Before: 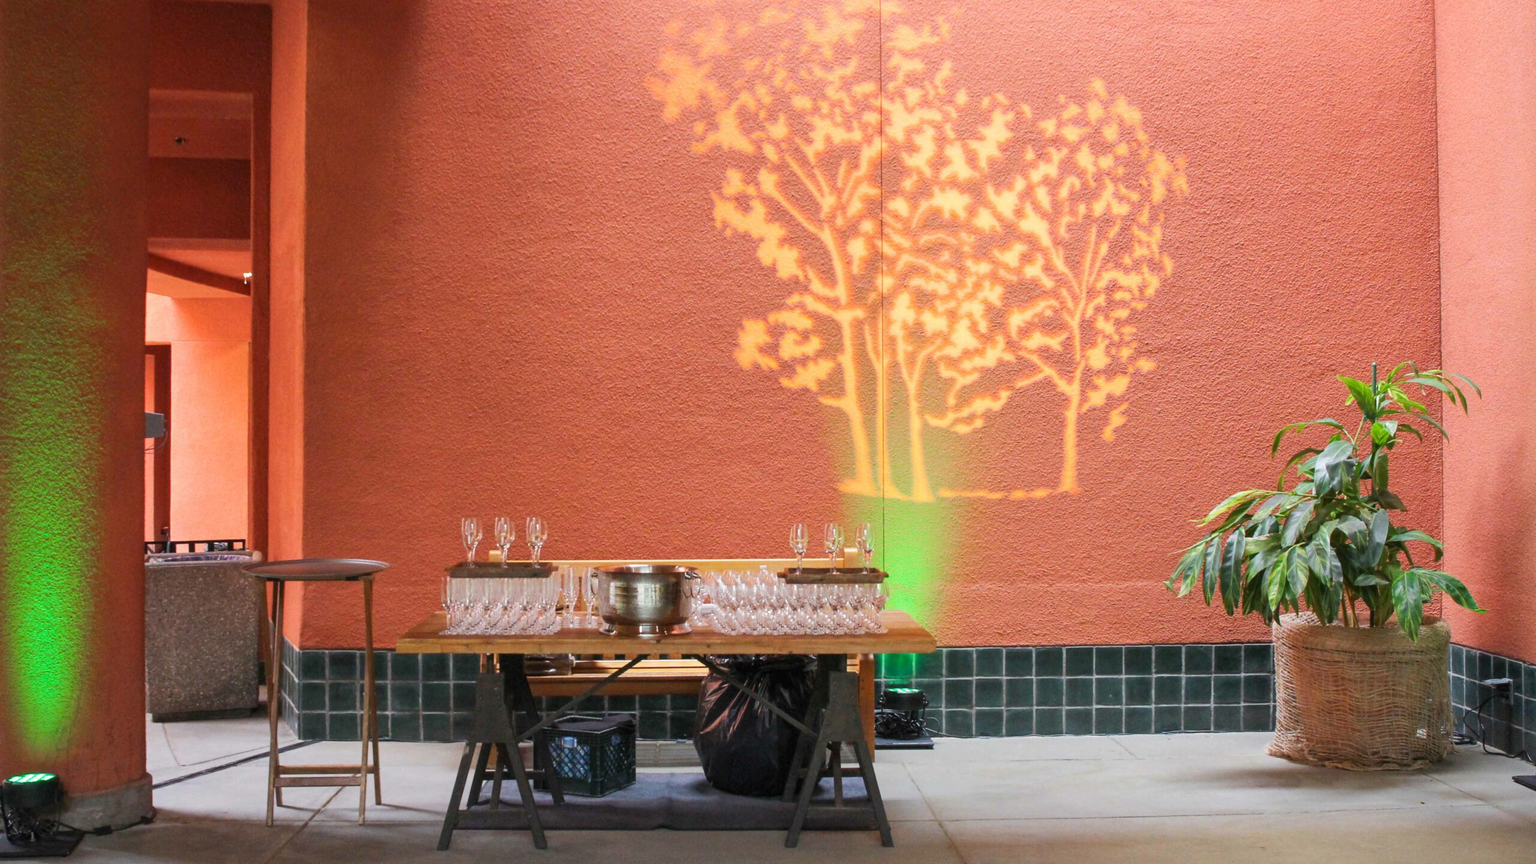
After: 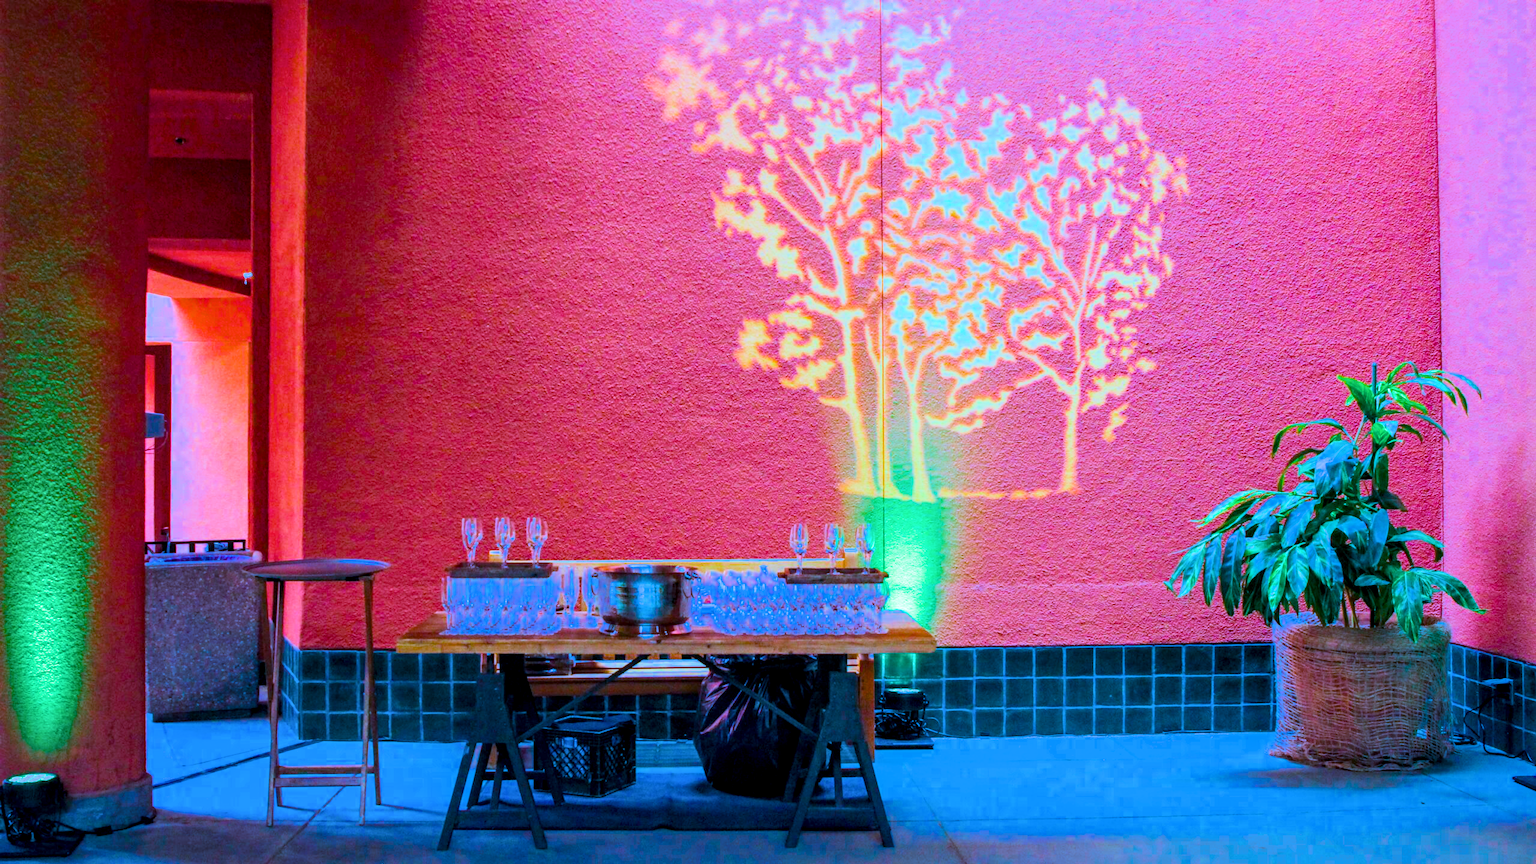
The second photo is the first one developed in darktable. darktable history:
filmic rgb: black relative exposure -7.65 EV, white relative exposure 4.56 EV, hardness 3.61, color science v6 (2022)
local contrast: on, module defaults
tone equalizer: on, module defaults
color balance rgb: linear chroma grading › shadows -40%, linear chroma grading › highlights 40%, linear chroma grading › global chroma 45%, linear chroma grading › mid-tones -30%, perceptual saturation grading › global saturation 55%, perceptual saturation grading › highlights -50%, perceptual saturation grading › mid-tones 40%, perceptual saturation grading › shadows 30%, perceptual brilliance grading › global brilliance 20%, perceptual brilliance grading › shadows -40%, global vibrance 35%
color calibration: illuminant as shot in camera, x 0.442, y 0.413, temperature 2903.13 K
